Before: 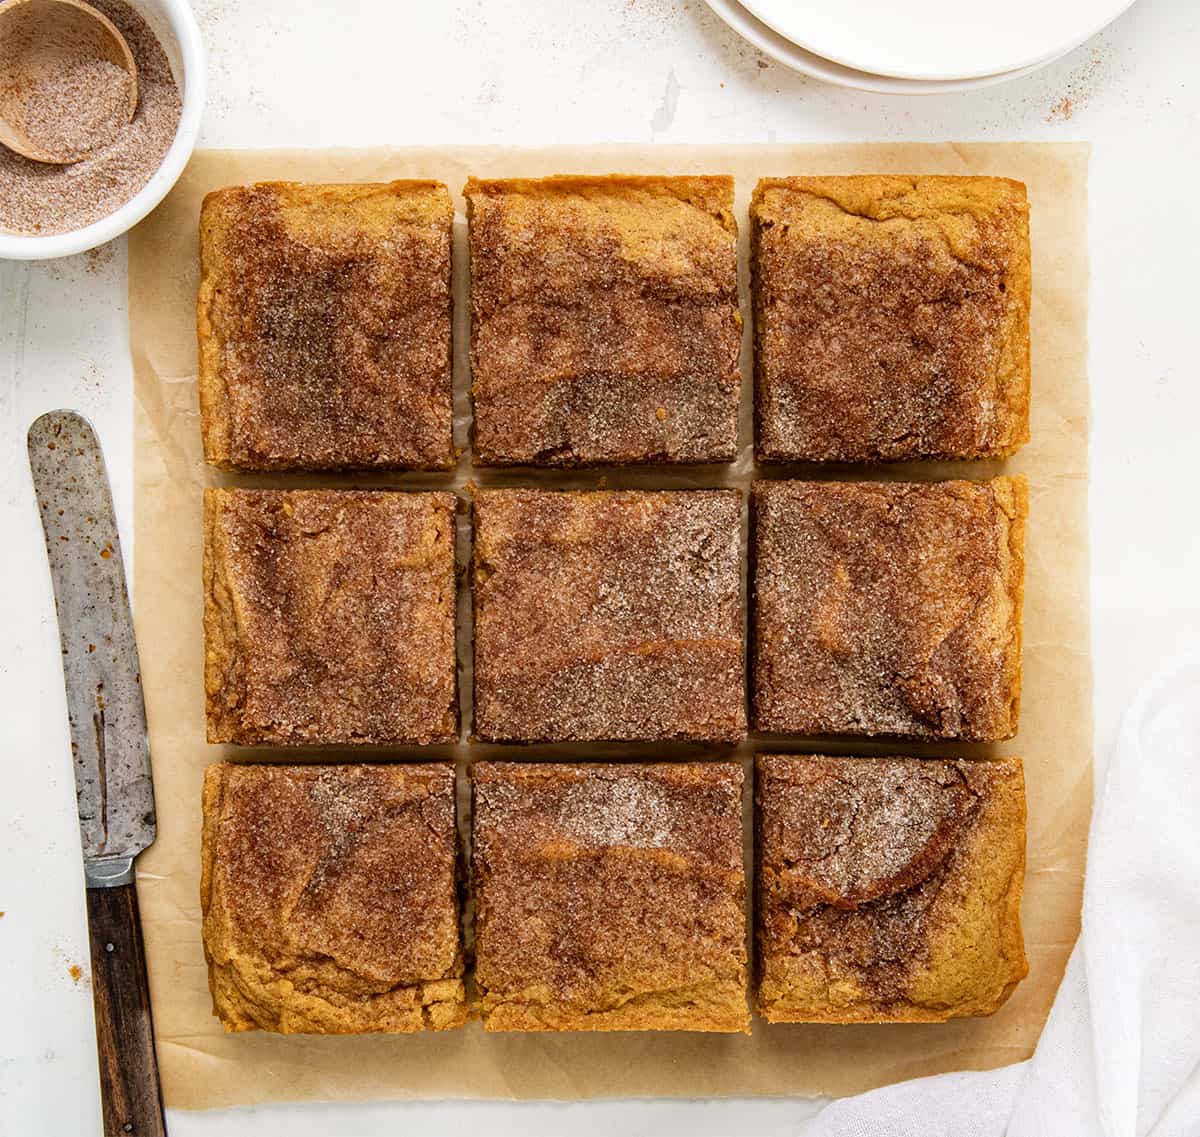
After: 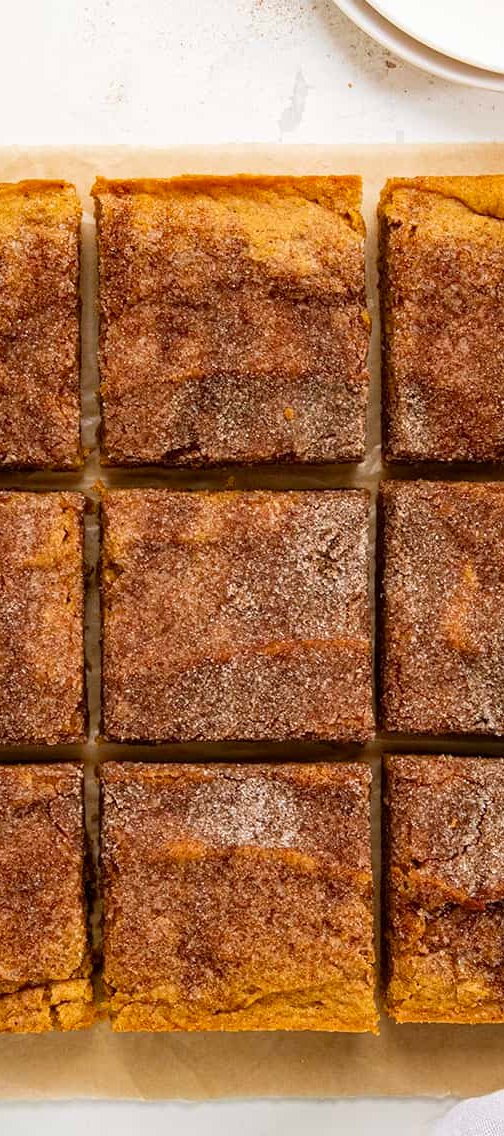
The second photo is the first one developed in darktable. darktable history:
crop: left 31.021%, right 26.915%
